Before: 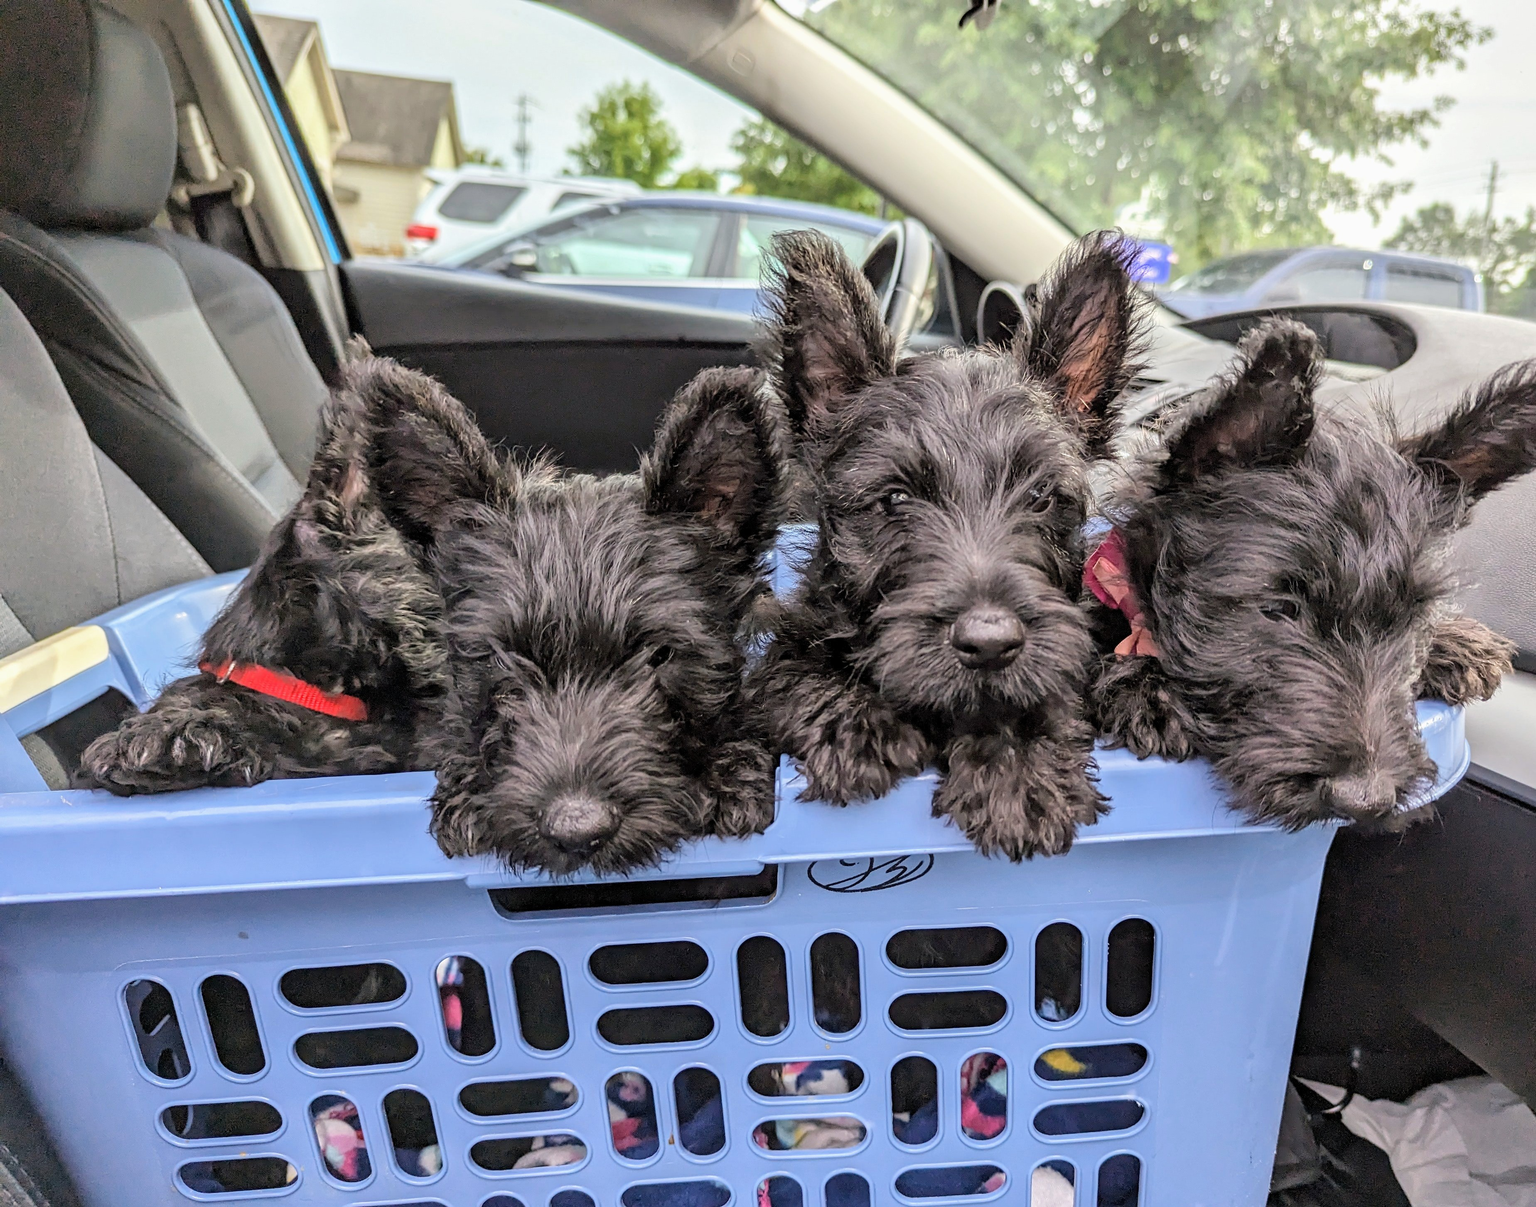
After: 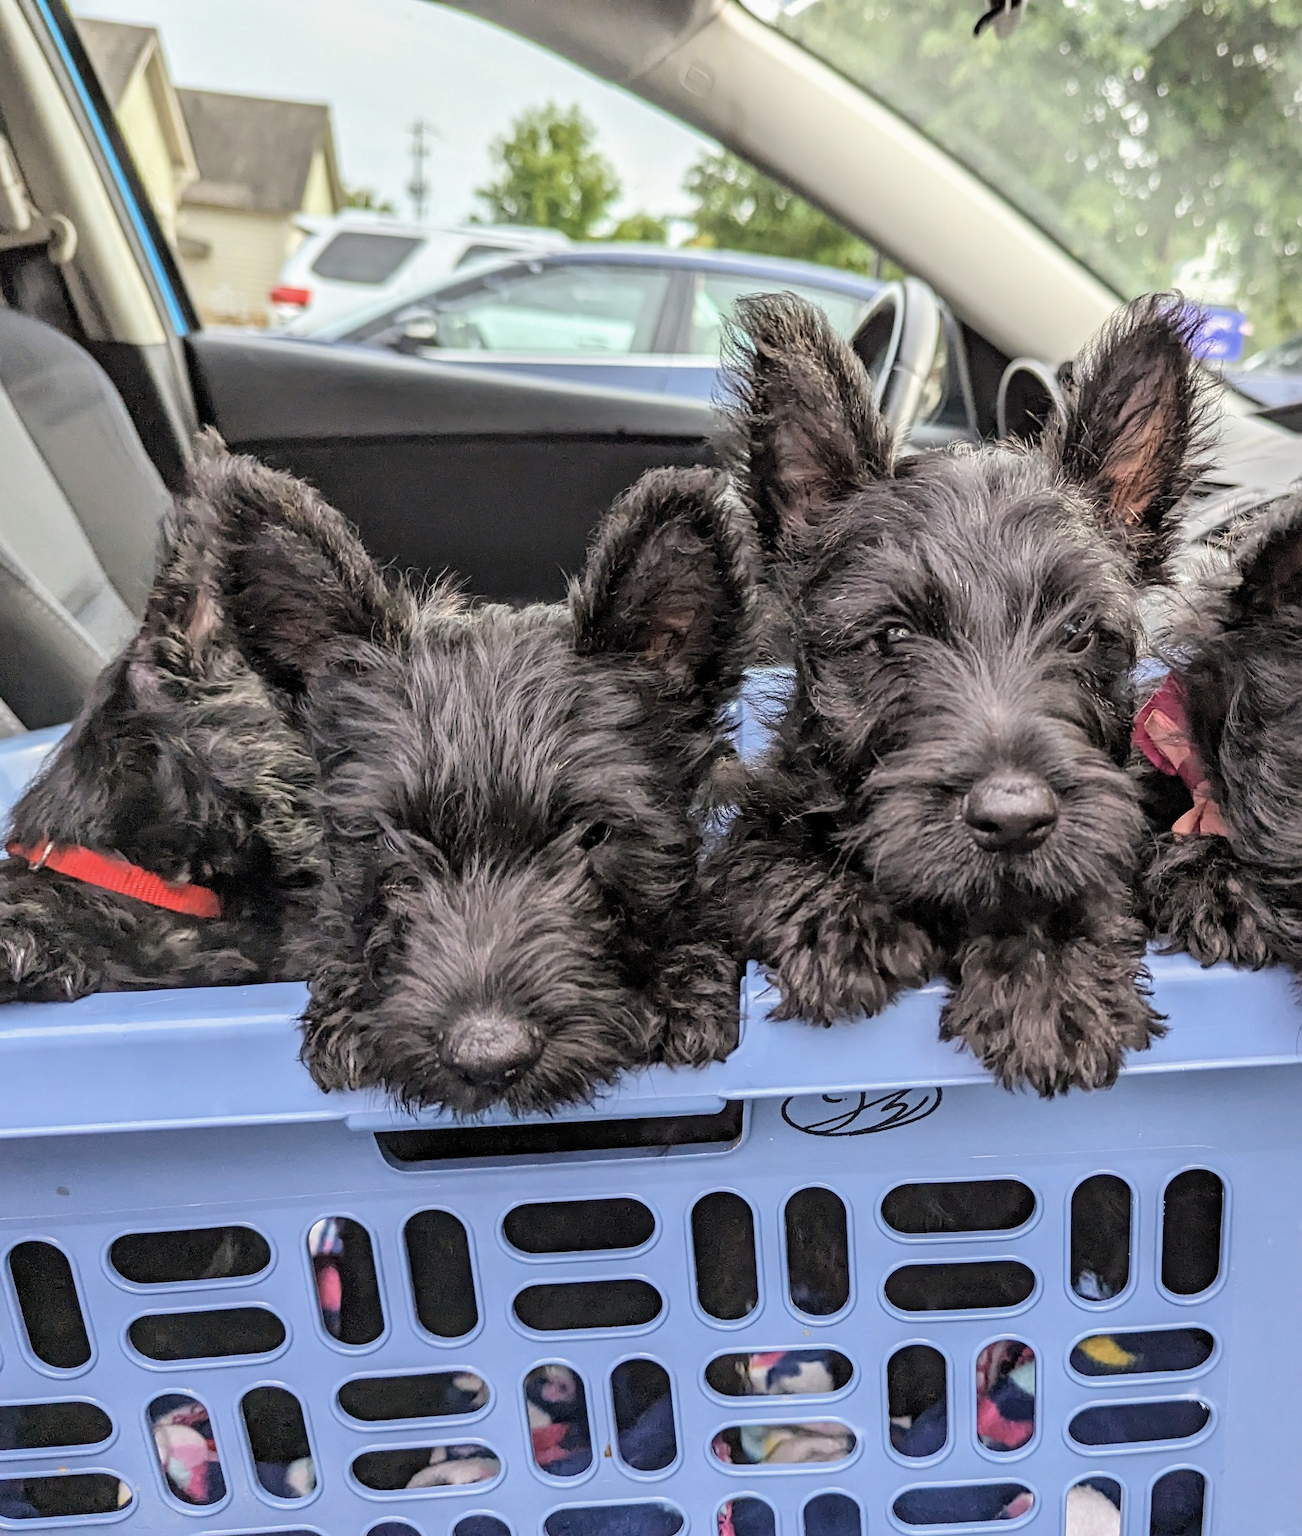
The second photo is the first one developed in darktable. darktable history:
color correction: highlights b* 0.034, saturation 0.86
crop and rotate: left 12.654%, right 20.749%
